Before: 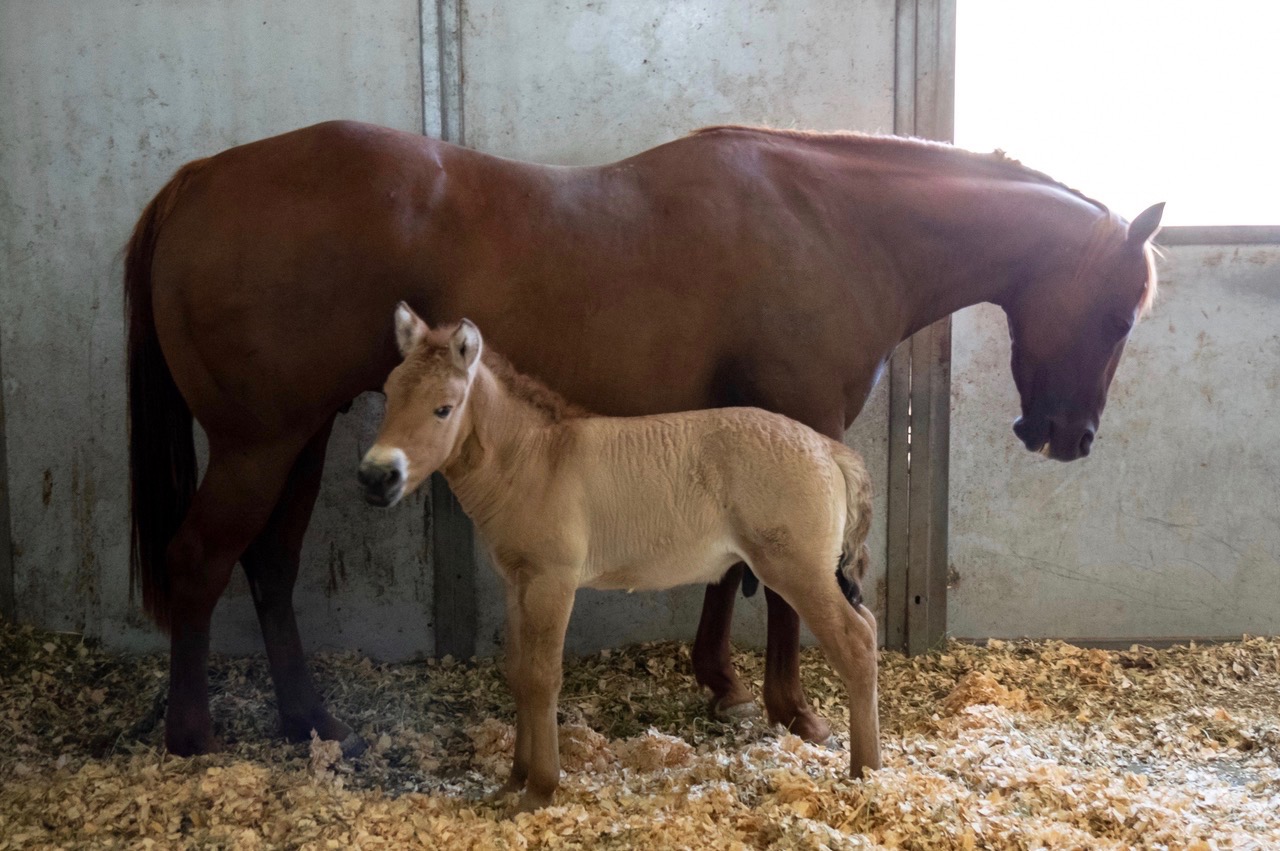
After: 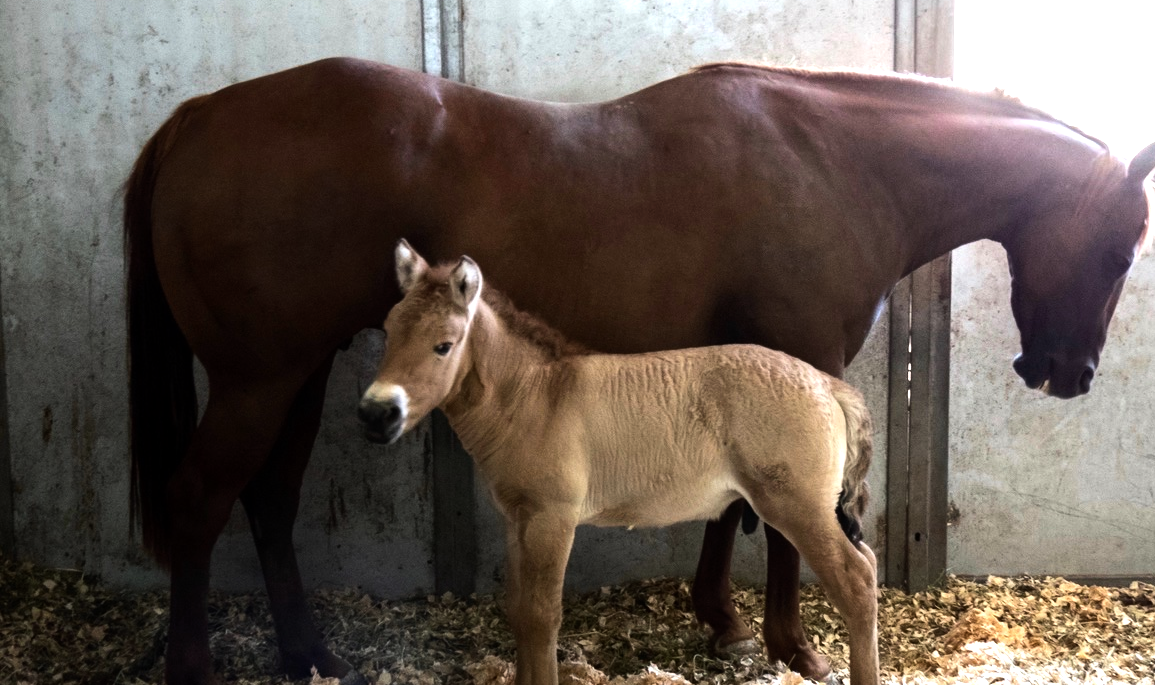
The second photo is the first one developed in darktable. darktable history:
crop: top 7.49%, right 9.717%, bottom 11.943%
tone equalizer: -8 EV -1.08 EV, -7 EV -1.01 EV, -6 EV -0.867 EV, -5 EV -0.578 EV, -3 EV 0.578 EV, -2 EV 0.867 EV, -1 EV 1.01 EV, +0 EV 1.08 EV, edges refinement/feathering 500, mask exposure compensation -1.57 EV, preserve details no
